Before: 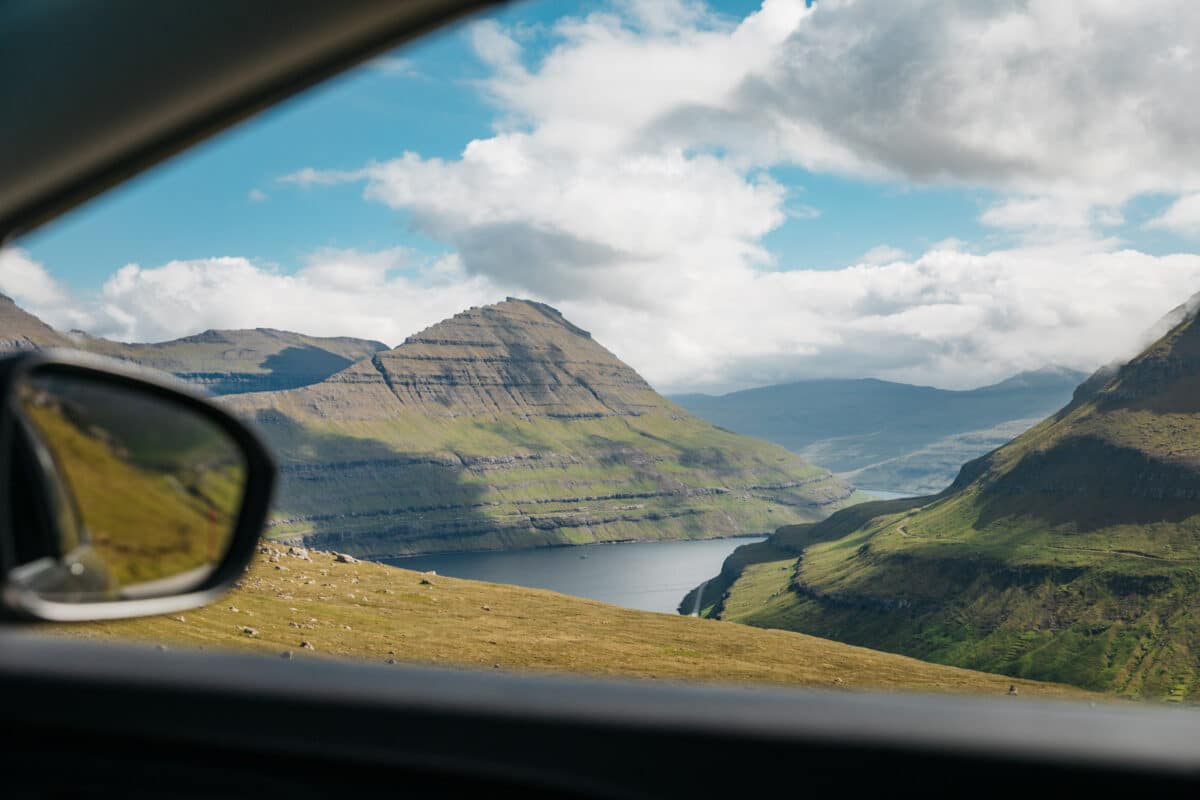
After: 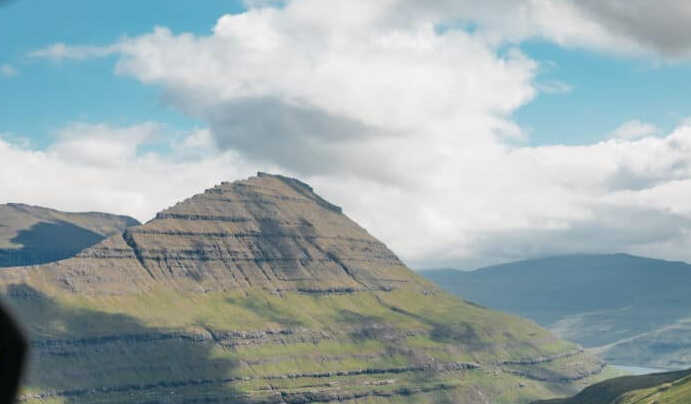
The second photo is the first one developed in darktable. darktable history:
sharpen: radius 5.279, amount 0.316, threshold 26.283
crop: left 20.829%, top 15.653%, right 21.555%, bottom 33.734%
